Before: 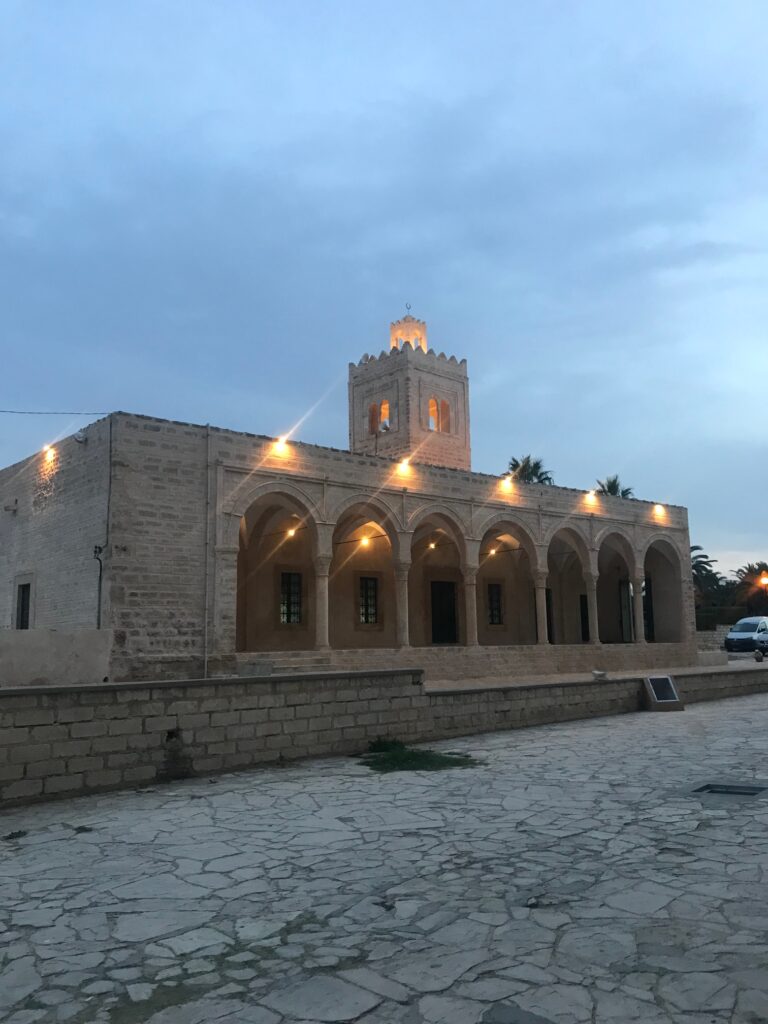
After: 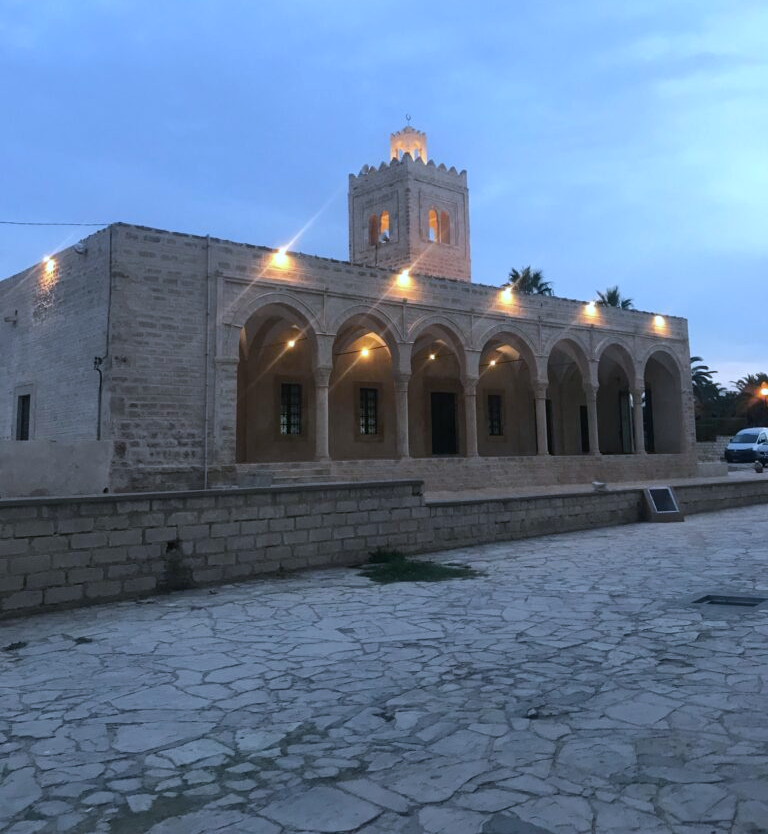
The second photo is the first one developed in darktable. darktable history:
crop and rotate: top 18.507%
white balance: red 0.948, green 1.02, blue 1.176
